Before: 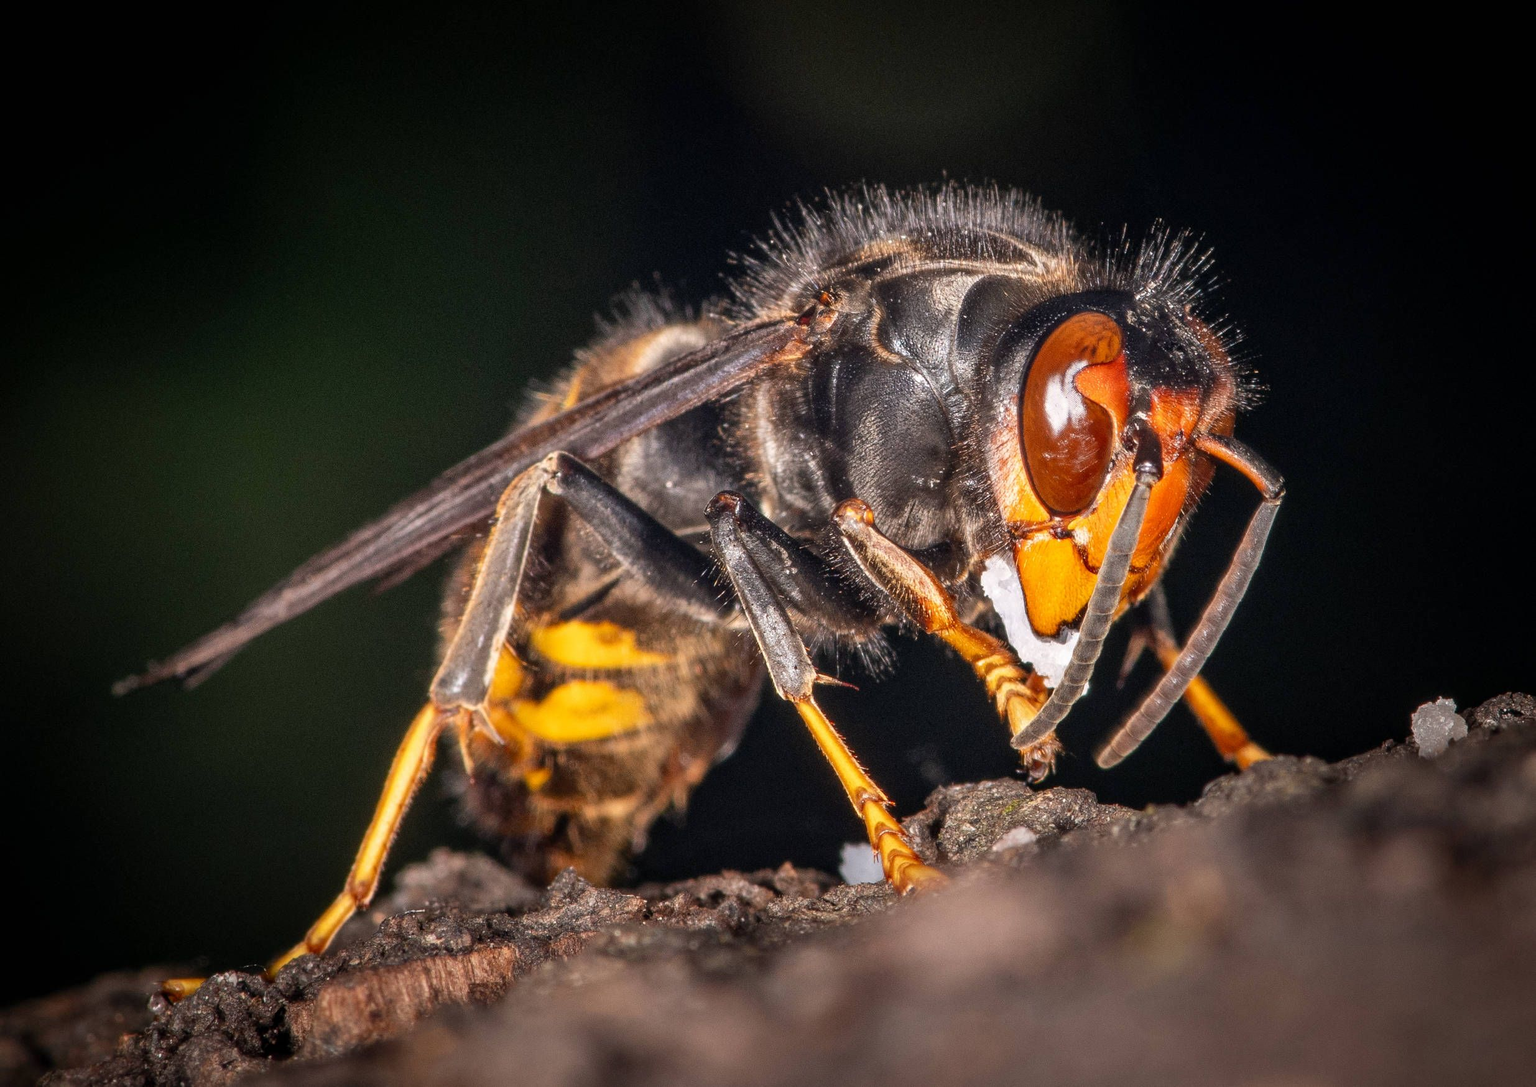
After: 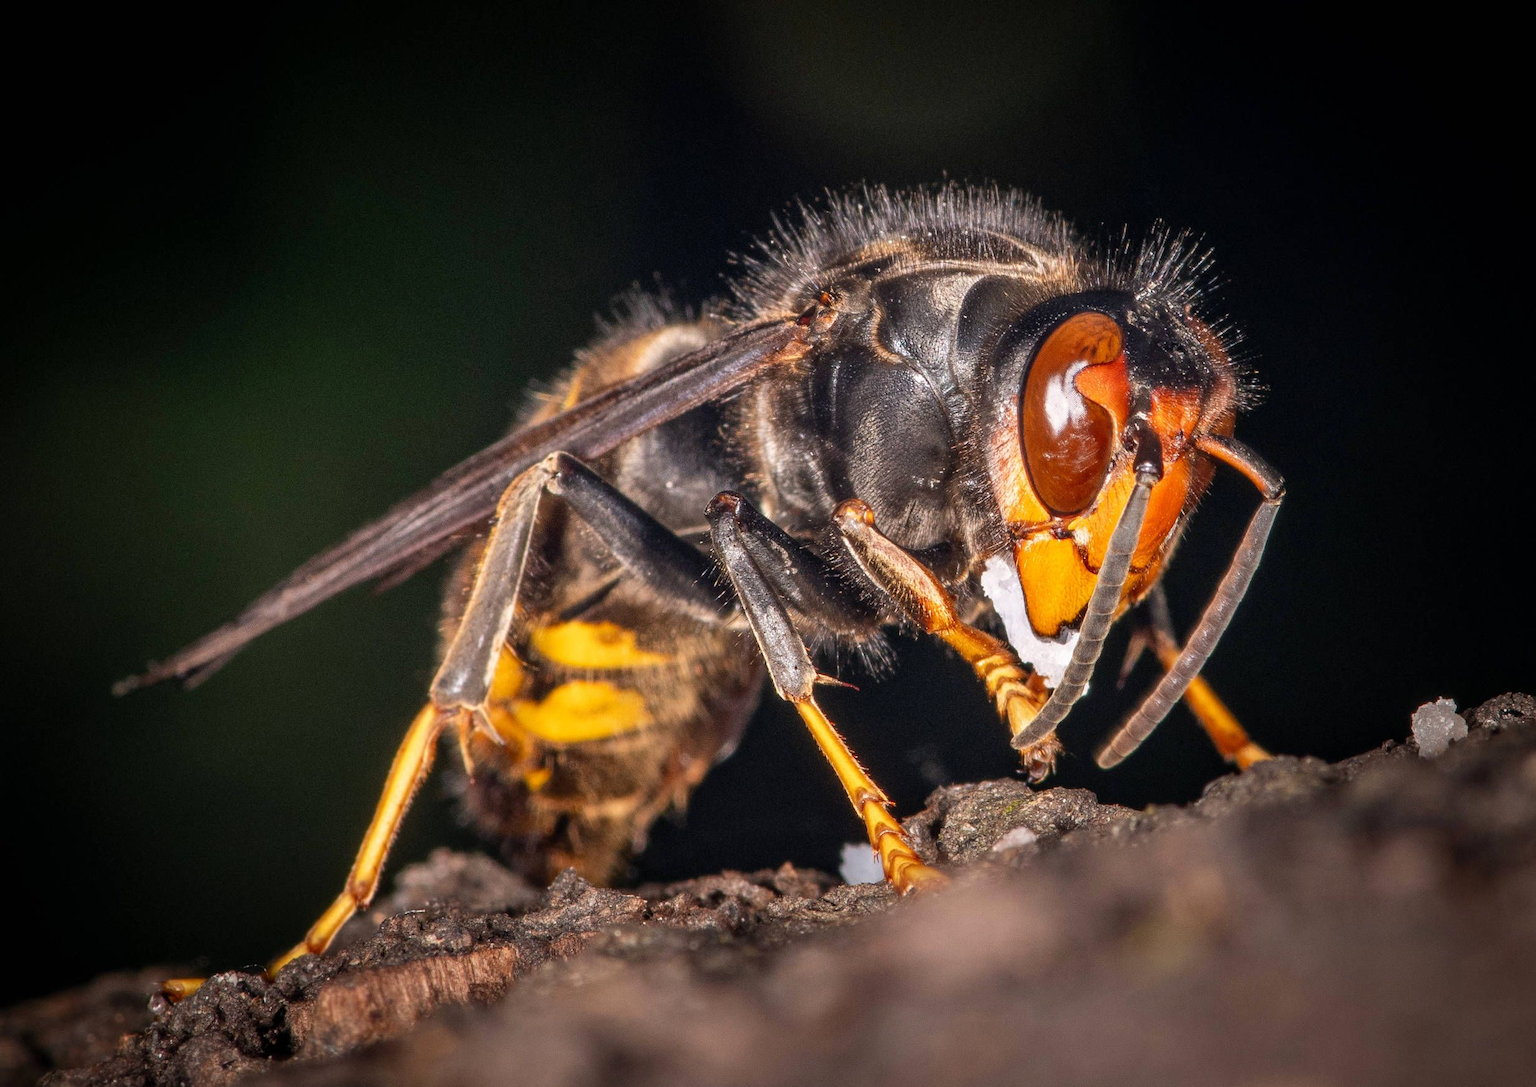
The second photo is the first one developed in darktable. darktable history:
velvia: strength 9.89%
